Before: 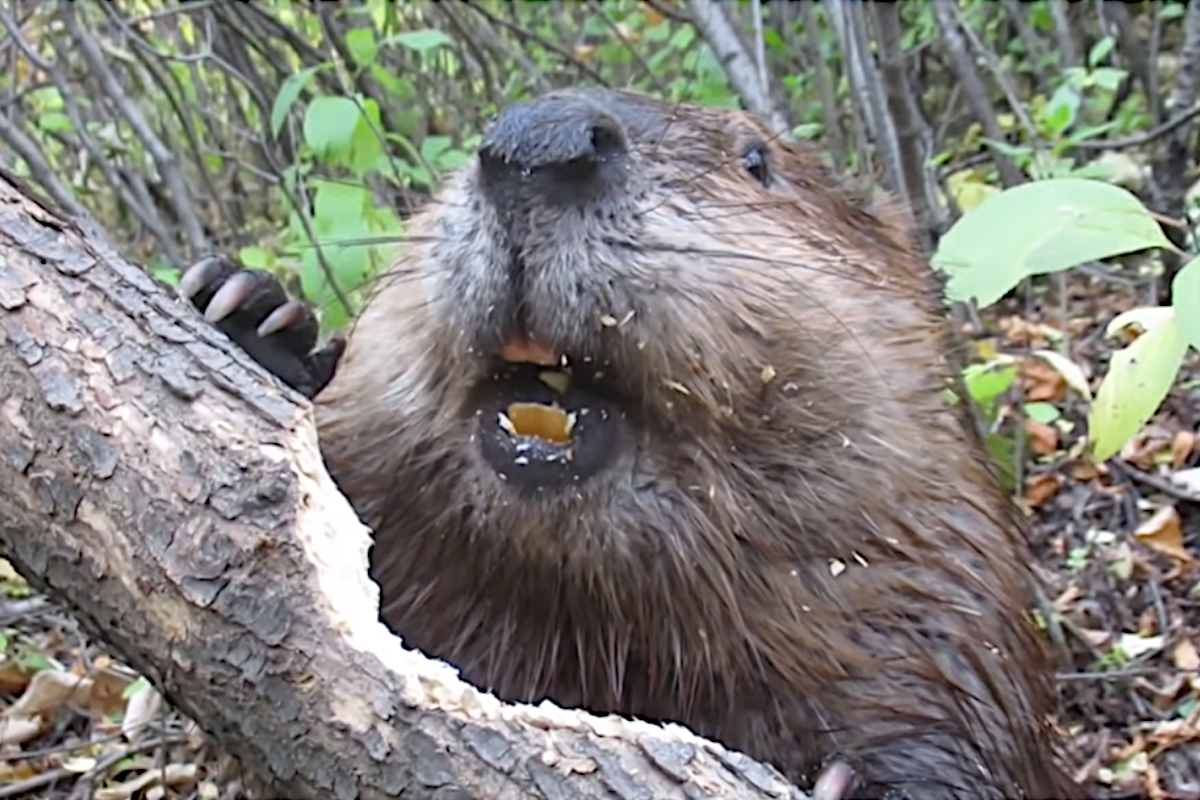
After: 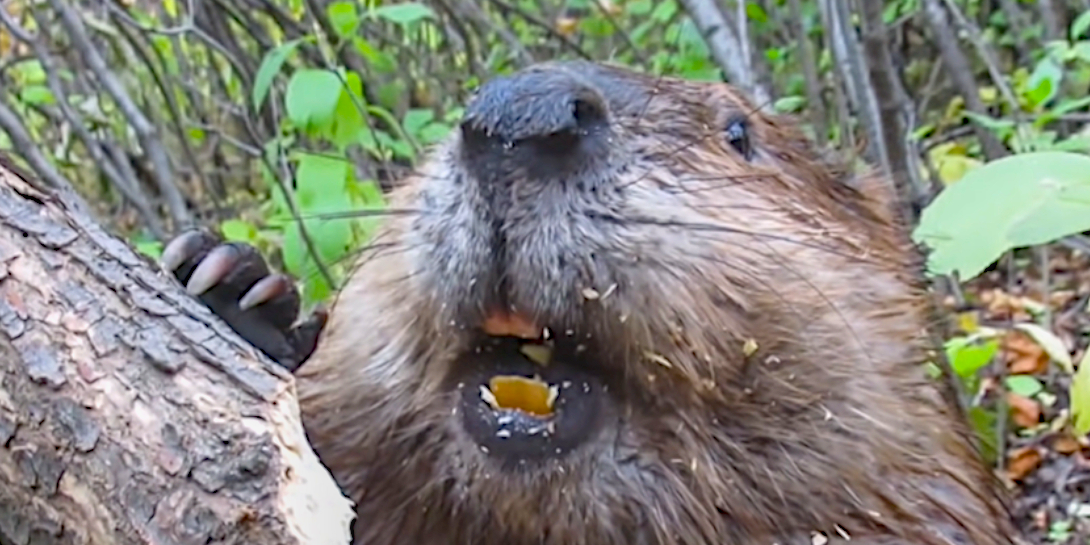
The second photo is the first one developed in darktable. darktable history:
crop: left 1.553%, top 3.392%, right 7.606%, bottom 28.414%
local contrast: on, module defaults
color balance rgb: power › hue 327.67°, linear chroma grading › global chroma 8.731%, perceptual saturation grading › global saturation 29.547%, contrast -10.501%
